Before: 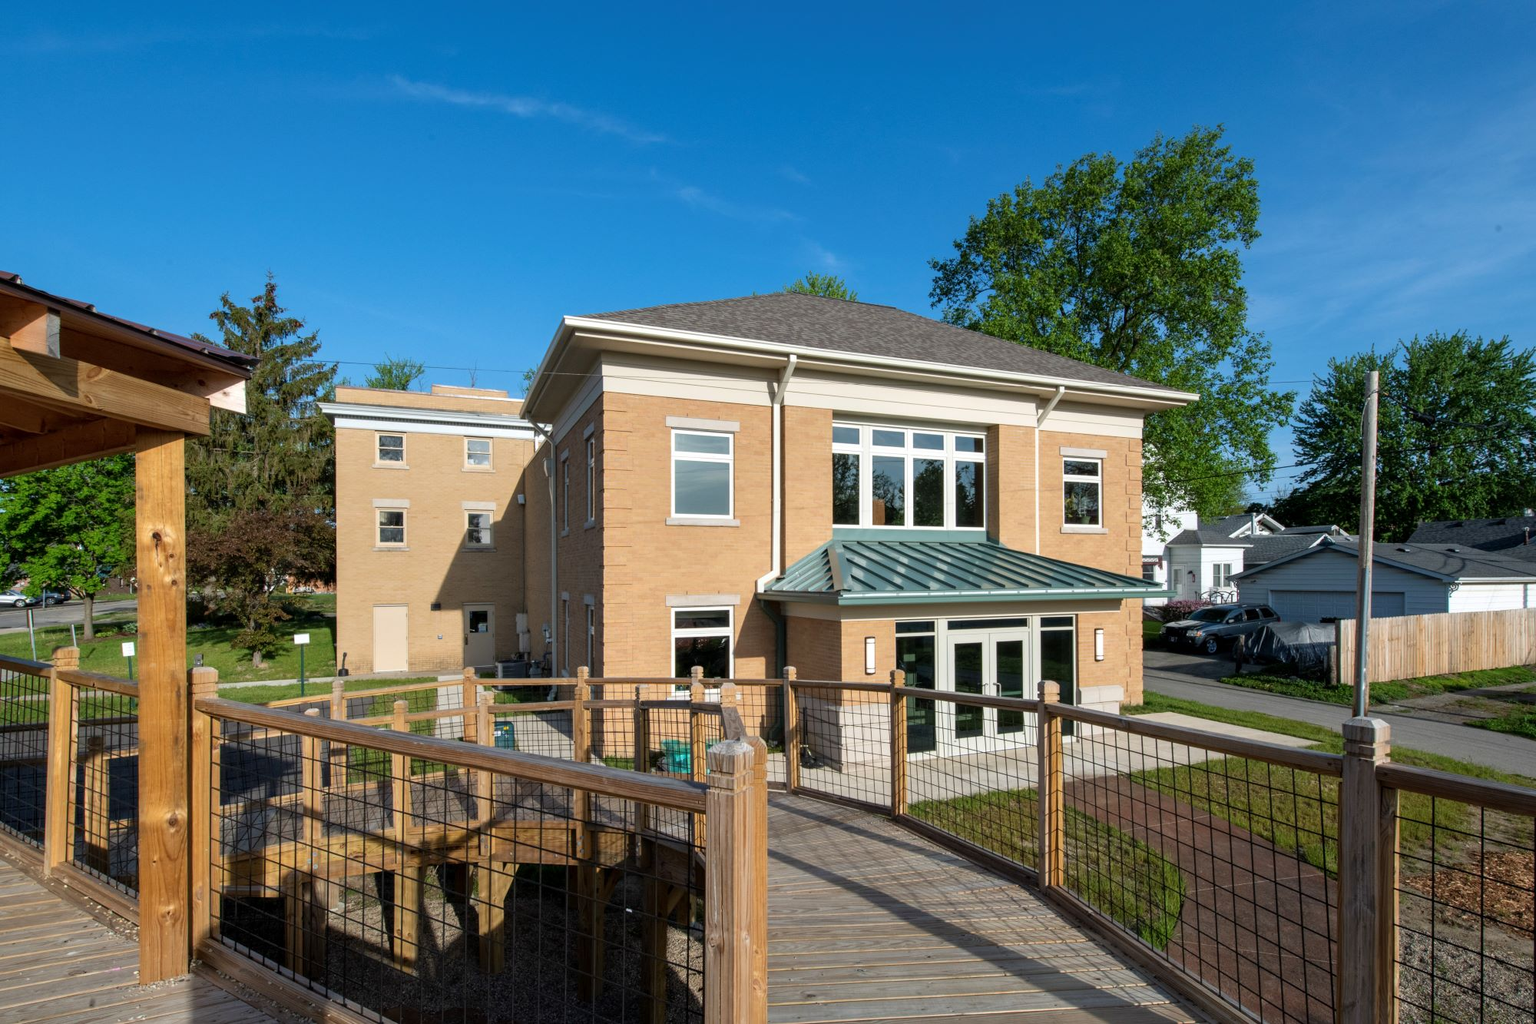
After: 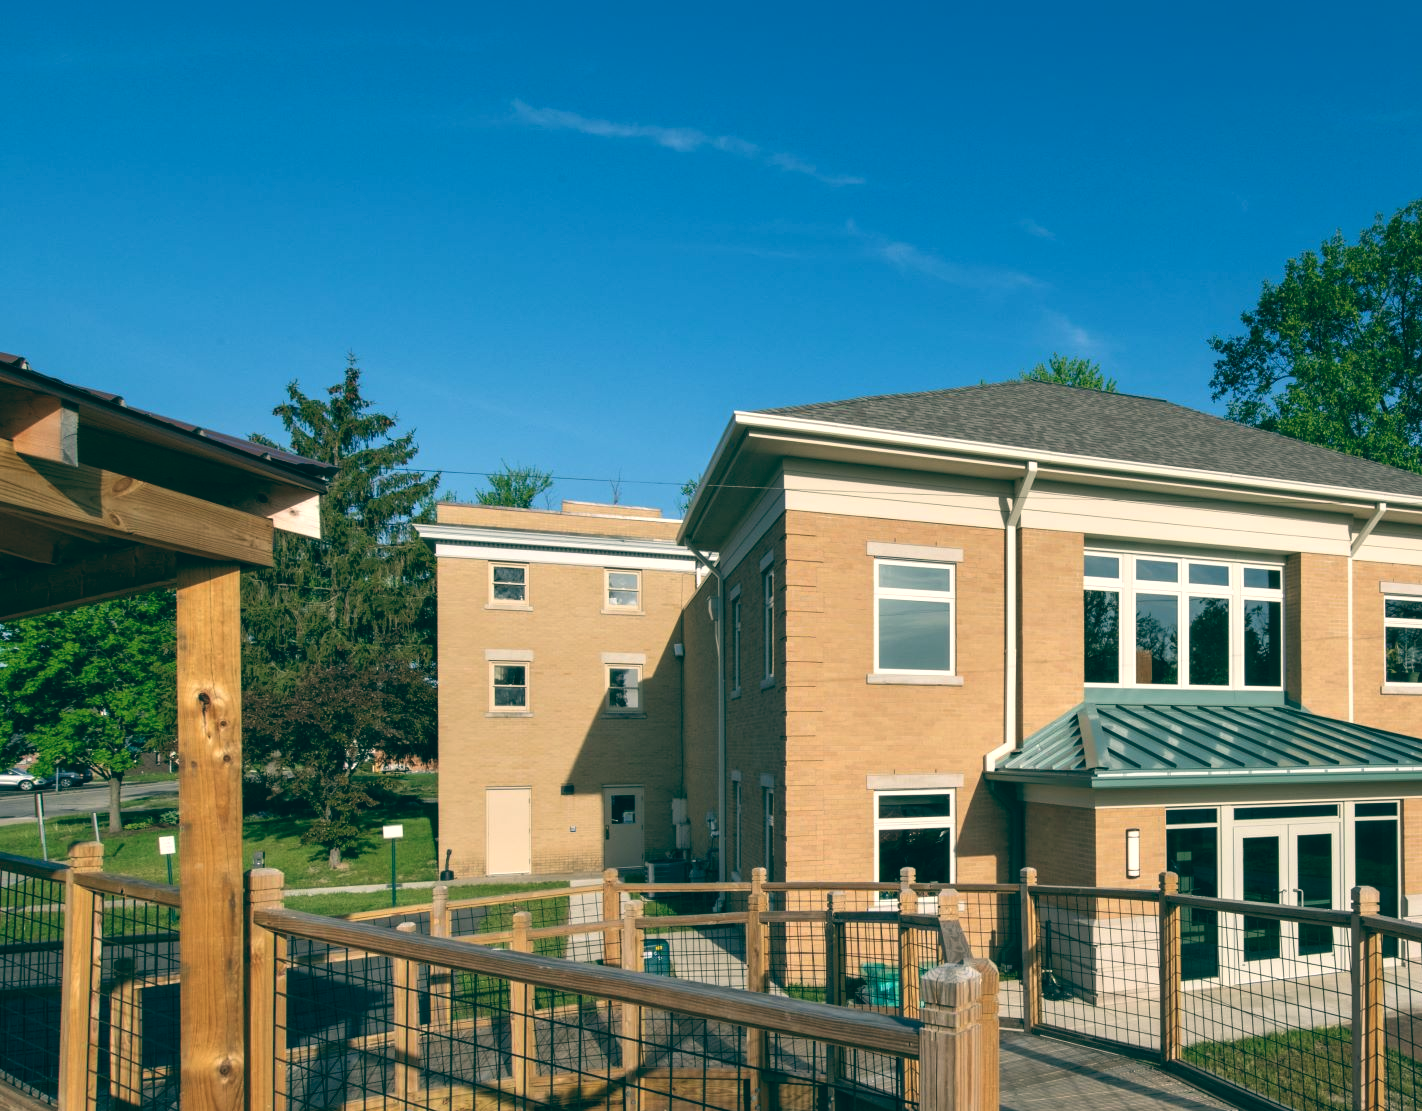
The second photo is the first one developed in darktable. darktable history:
tone equalizer: on, module defaults
color balance: lift [1.005, 0.99, 1.007, 1.01], gamma [1, 0.979, 1.011, 1.021], gain [0.923, 1.098, 1.025, 0.902], input saturation 90.45%, contrast 7.73%, output saturation 105.91%
crop: right 28.885%, bottom 16.626%
